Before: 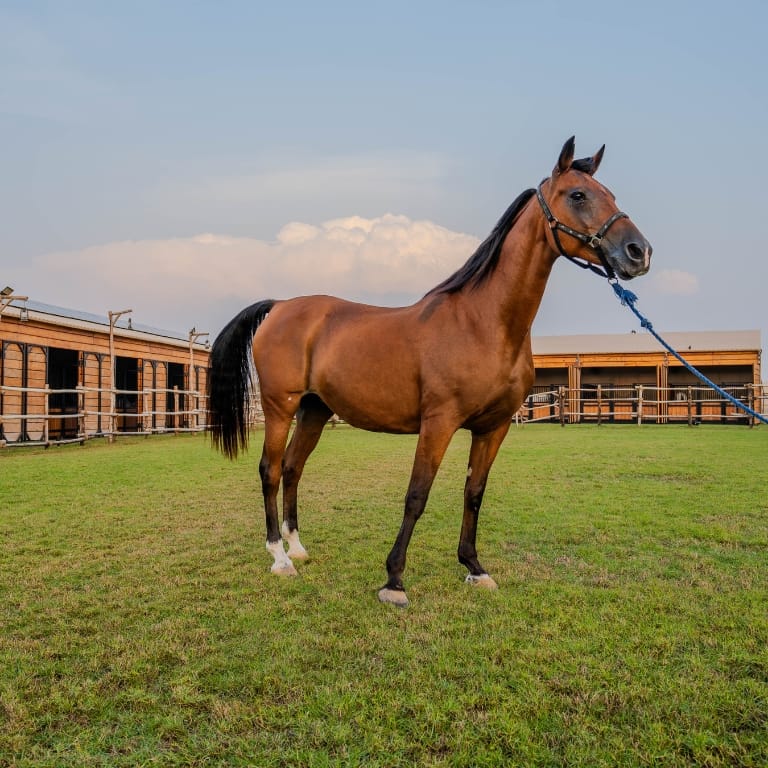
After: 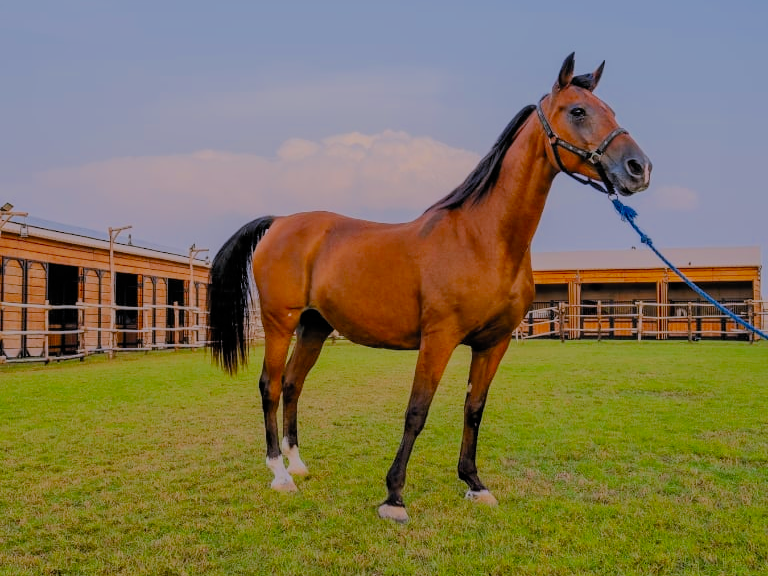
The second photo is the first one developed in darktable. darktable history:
crop: top 11.038%, bottom 13.962%
filmic rgb: white relative exposure 8 EV, threshold 3 EV, hardness 2.44, latitude 10.07%, contrast 0.72, highlights saturation mix 10%, shadows ↔ highlights balance 1.38%, color science v4 (2020), enable highlight reconstruction true
white balance: red 1.004, blue 1.096
